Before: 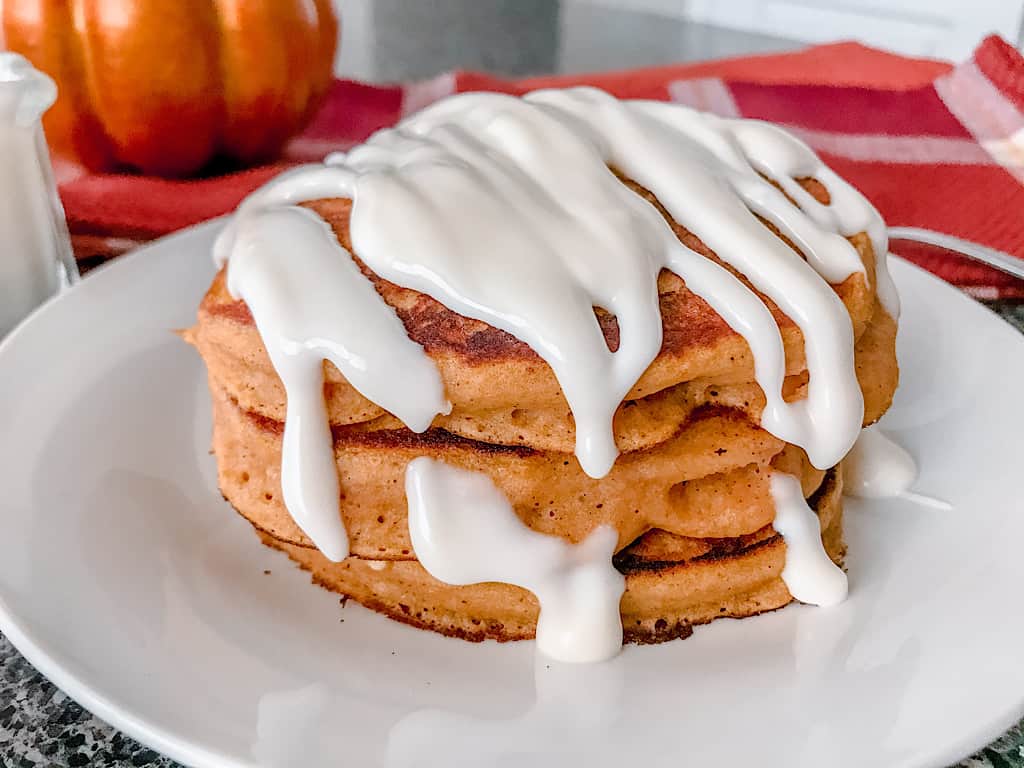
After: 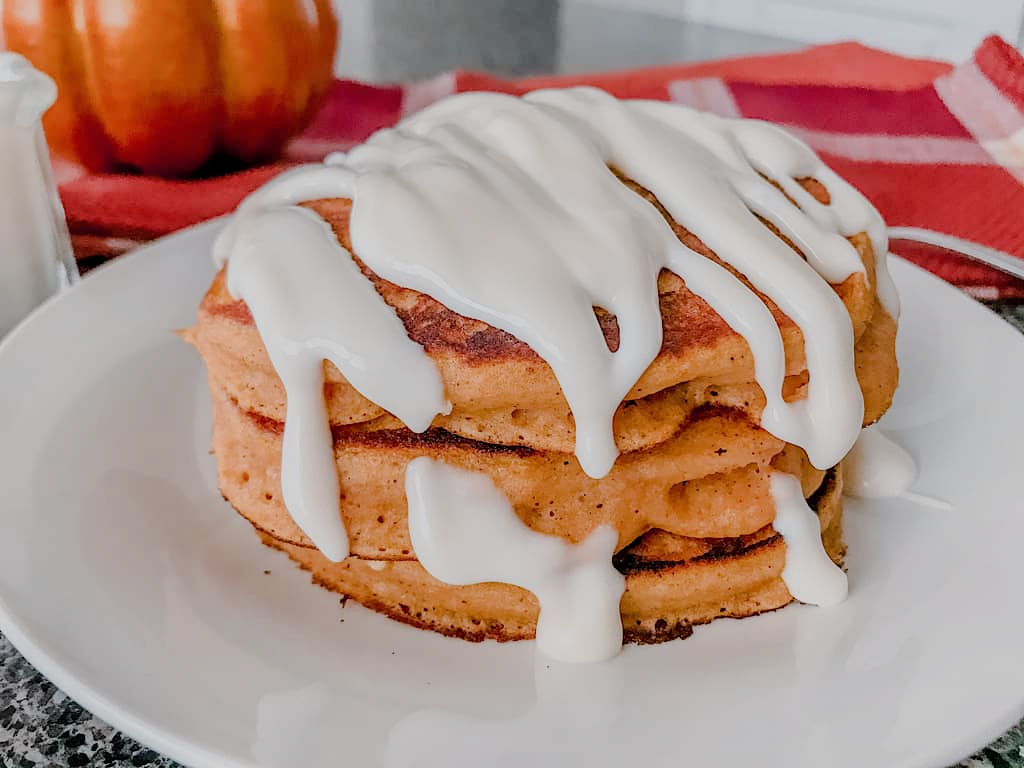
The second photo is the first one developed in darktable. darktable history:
filmic rgb: black relative exposure -16 EV, white relative exposure 6.17 EV, hardness 5.22
